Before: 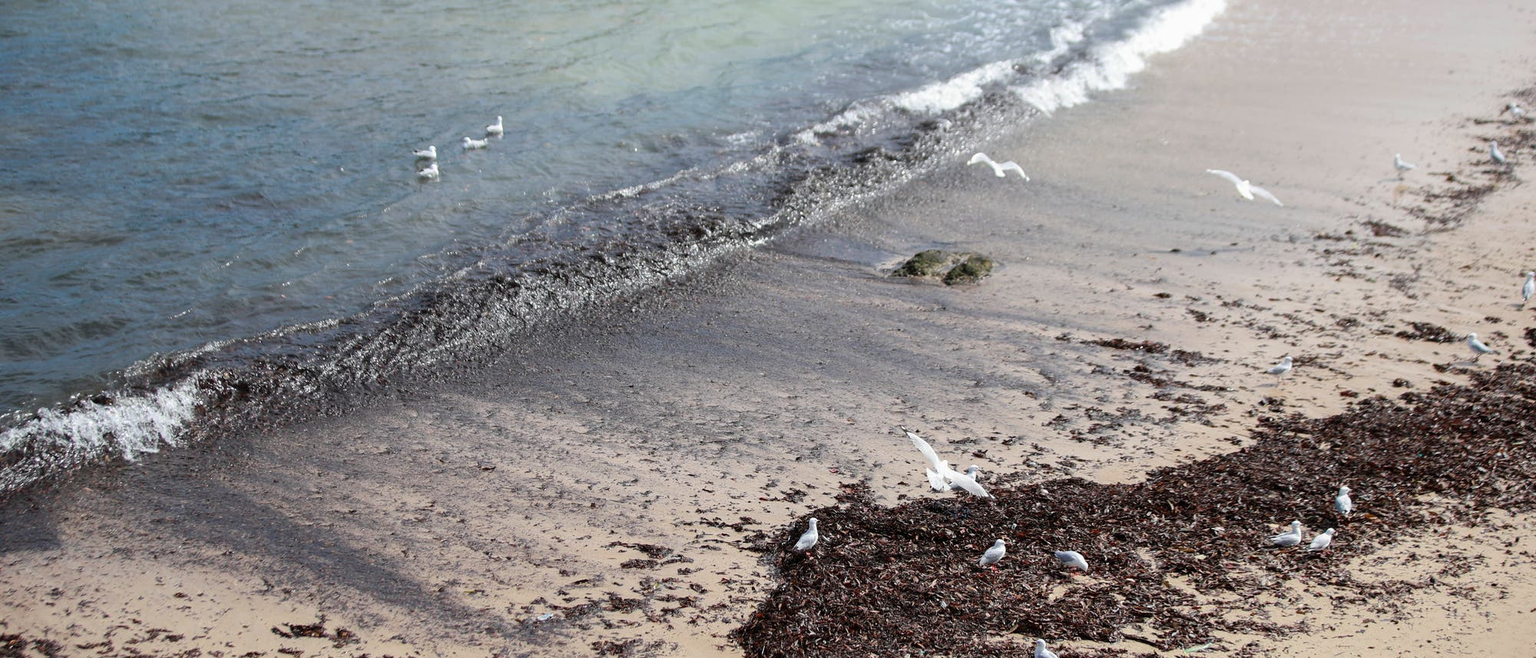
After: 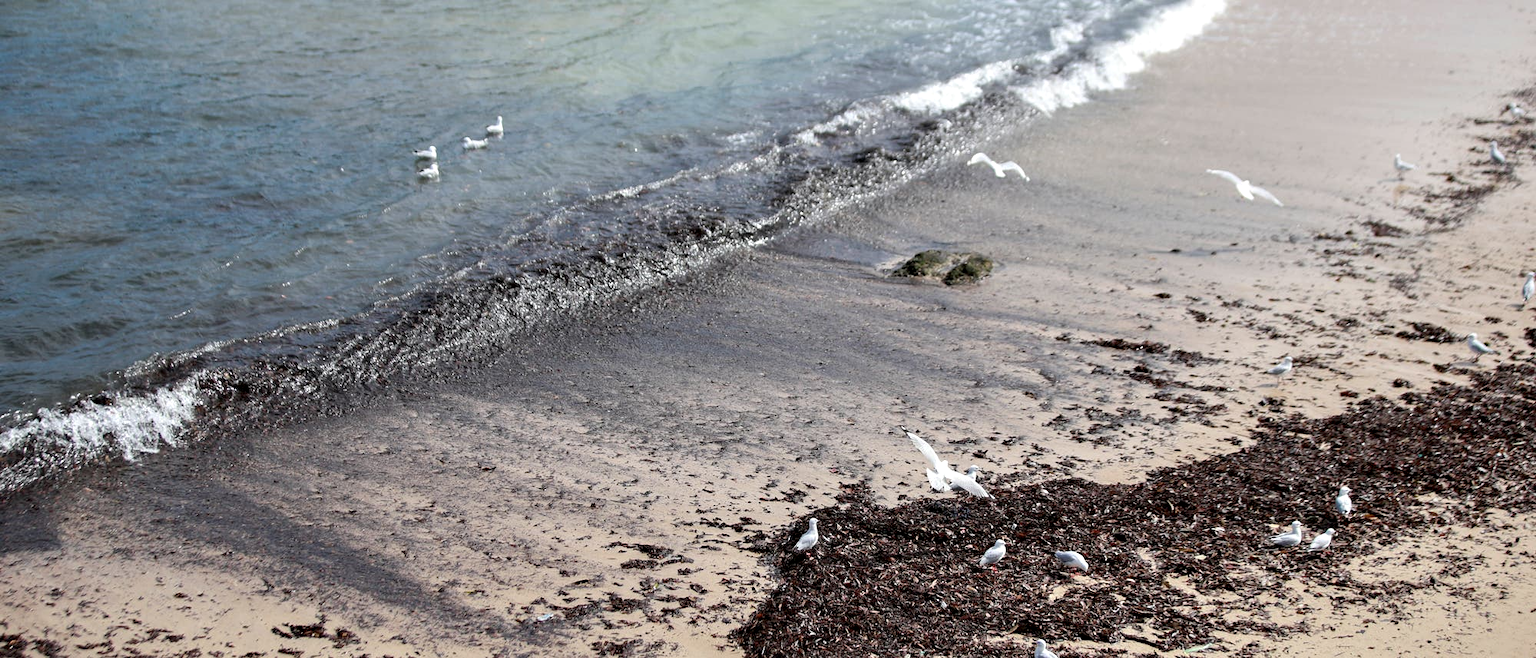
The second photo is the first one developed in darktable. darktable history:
contrast equalizer: octaves 7, y [[0.524, 0.538, 0.547, 0.548, 0.538, 0.524], [0.5 ×6], [0.5 ×6], [0 ×6], [0 ×6]]
